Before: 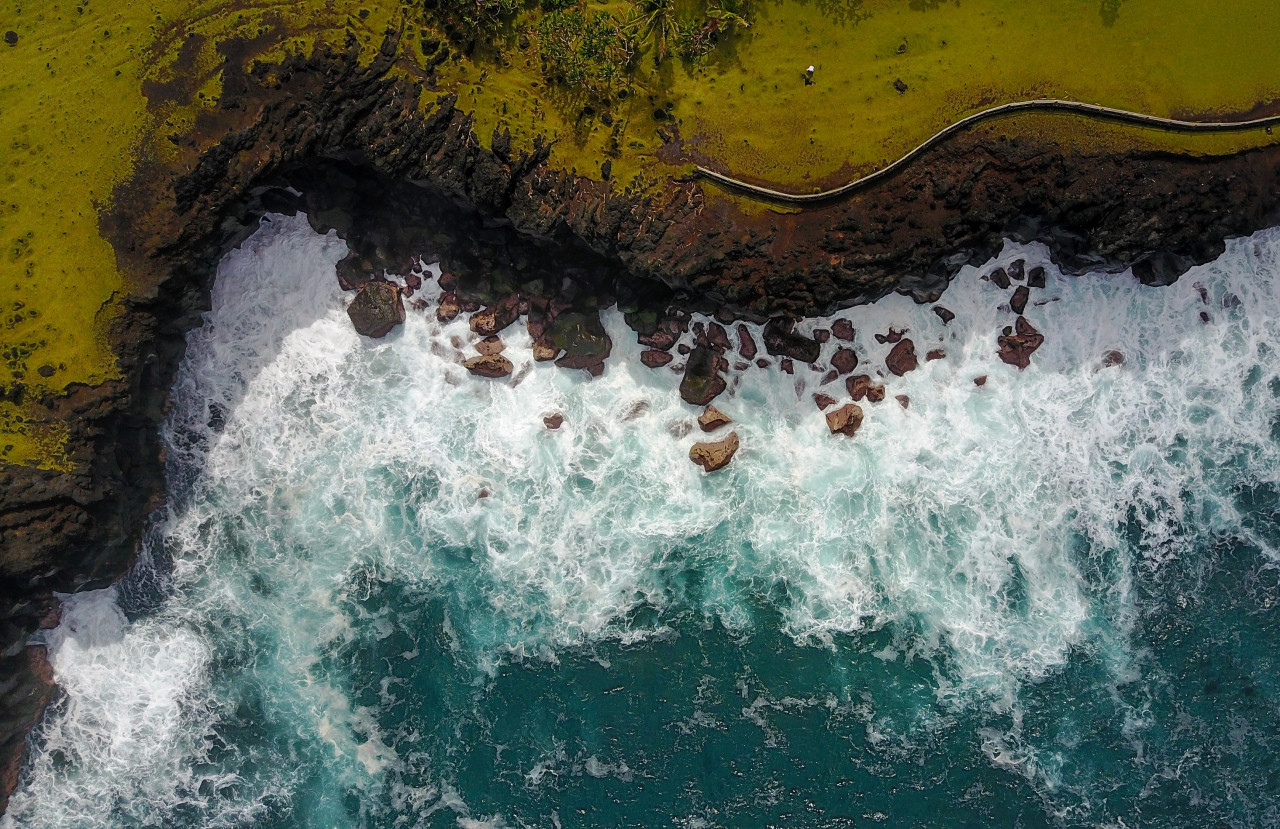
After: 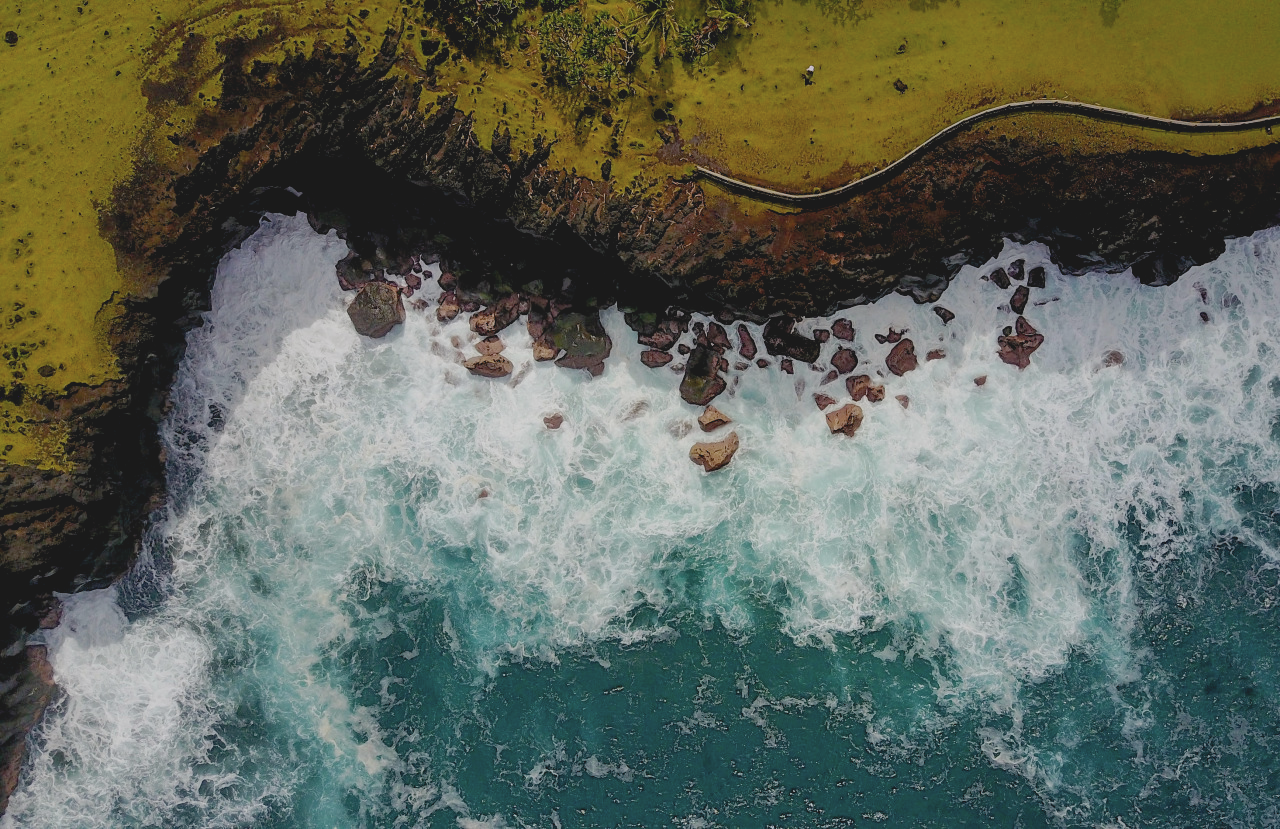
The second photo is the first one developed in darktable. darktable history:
filmic rgb: black relative exposure -16 EV, white relative exposure 4.05 EV, target black luminance 0%, hardness 7.55, latitude 72.83%, contrast 0.898, highlights saturation mix 10.21%, shadows ↔ highlights balance -0.383%
exposure: black level correction 0.009, exposure 0.017 EV, compensate highlight preservation false
contrast brightness saturation: contrast -0.141, brightness 0.051, saturation -0.117
